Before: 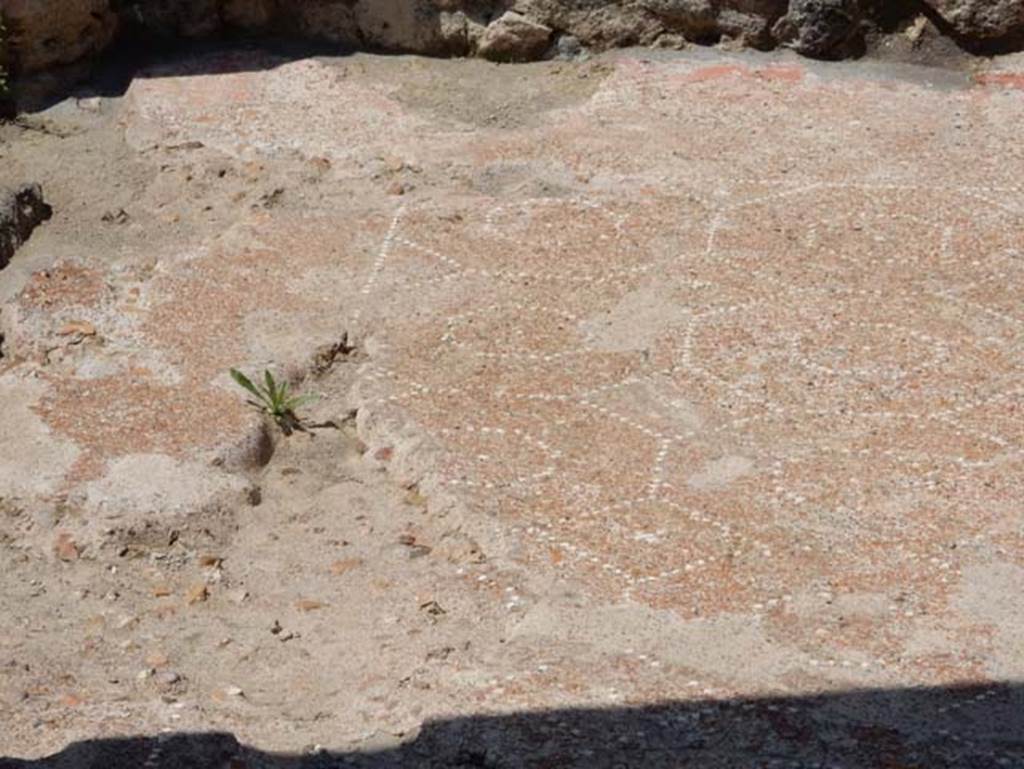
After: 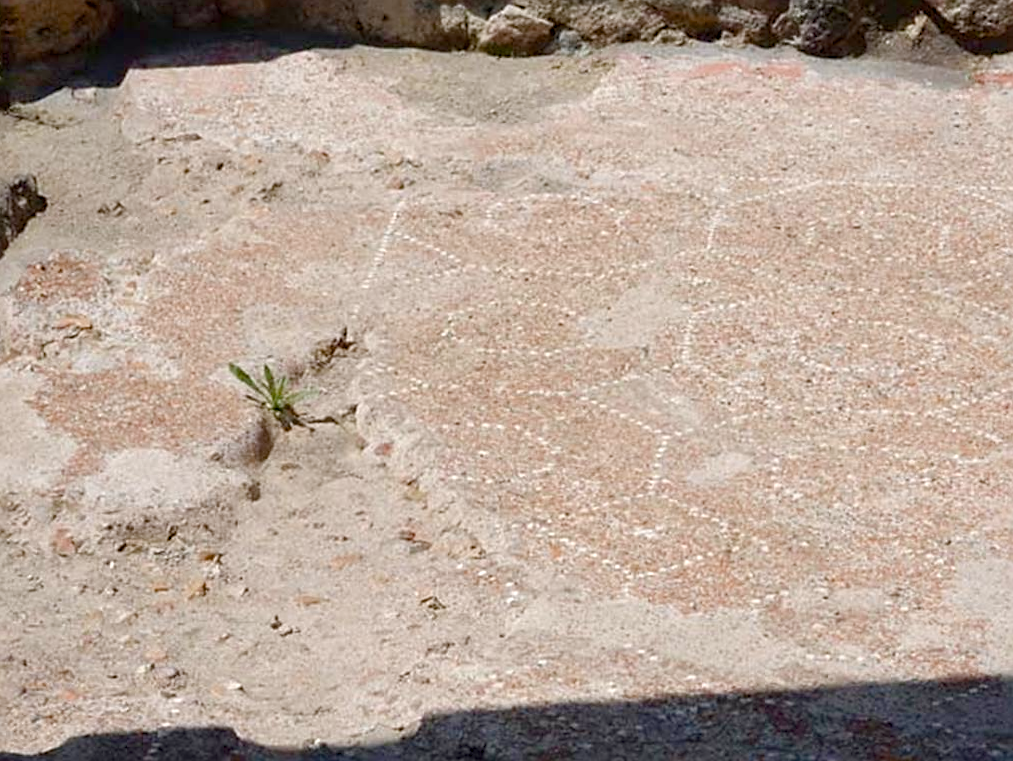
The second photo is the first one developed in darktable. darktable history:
color balance rgb: shadows lift › chroma 1%, shadows lift › hue 113°, highlights gain › chroma 0.2%, highlights gain › hue 333°, perceptual saturation grading › global saturation 20%, perceptual saturation grading › highlights -50%, perceptual saturation grading › shadows 25%, contrast -10%
rotate and perspective: rotation 0.174°, lens shift (vertical) 0.013, lens shift (horizontal) 0.019, shear 0.001, automatic cropping original format, crop left 0.007, crop right 0.991, crop top 0.016, crop bottom 0.997
exposure: black level correction 0.001, exposure 0.5 EV, compensate exposure bias true, compensate highlight preservation false
sharpen: on, module defaults
